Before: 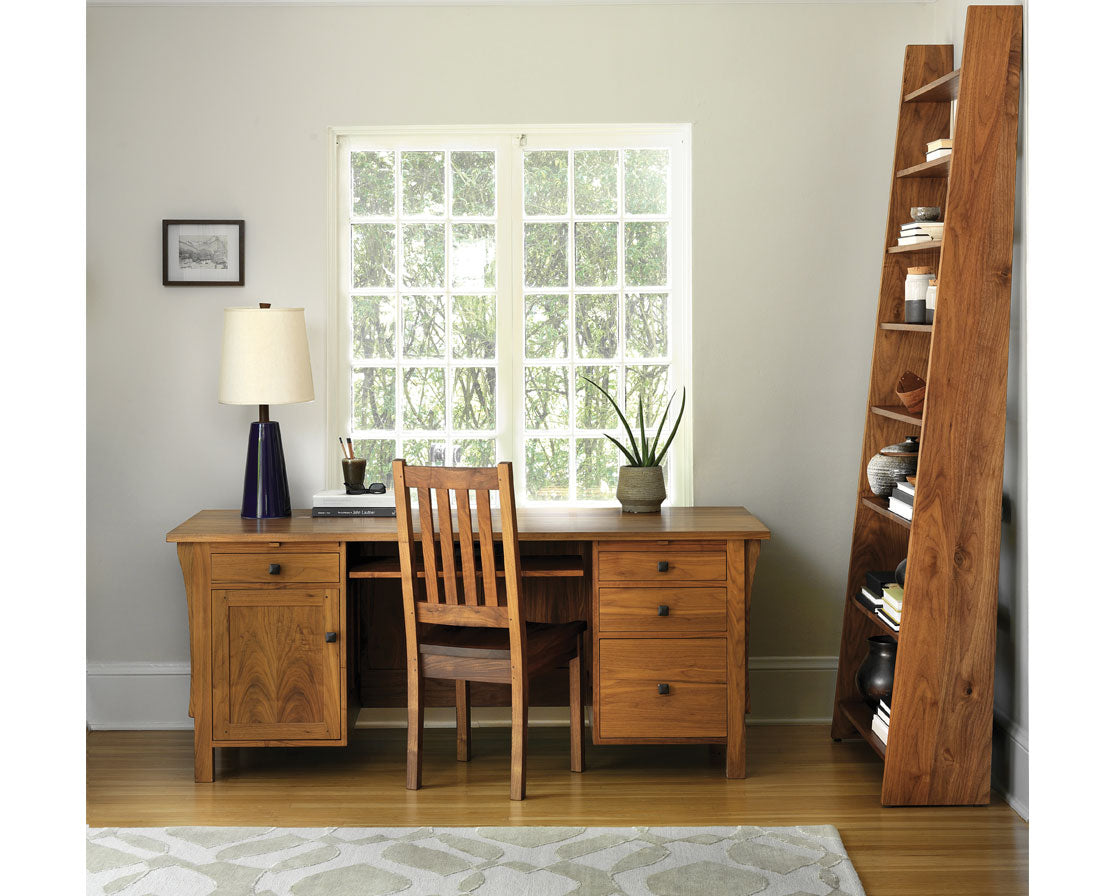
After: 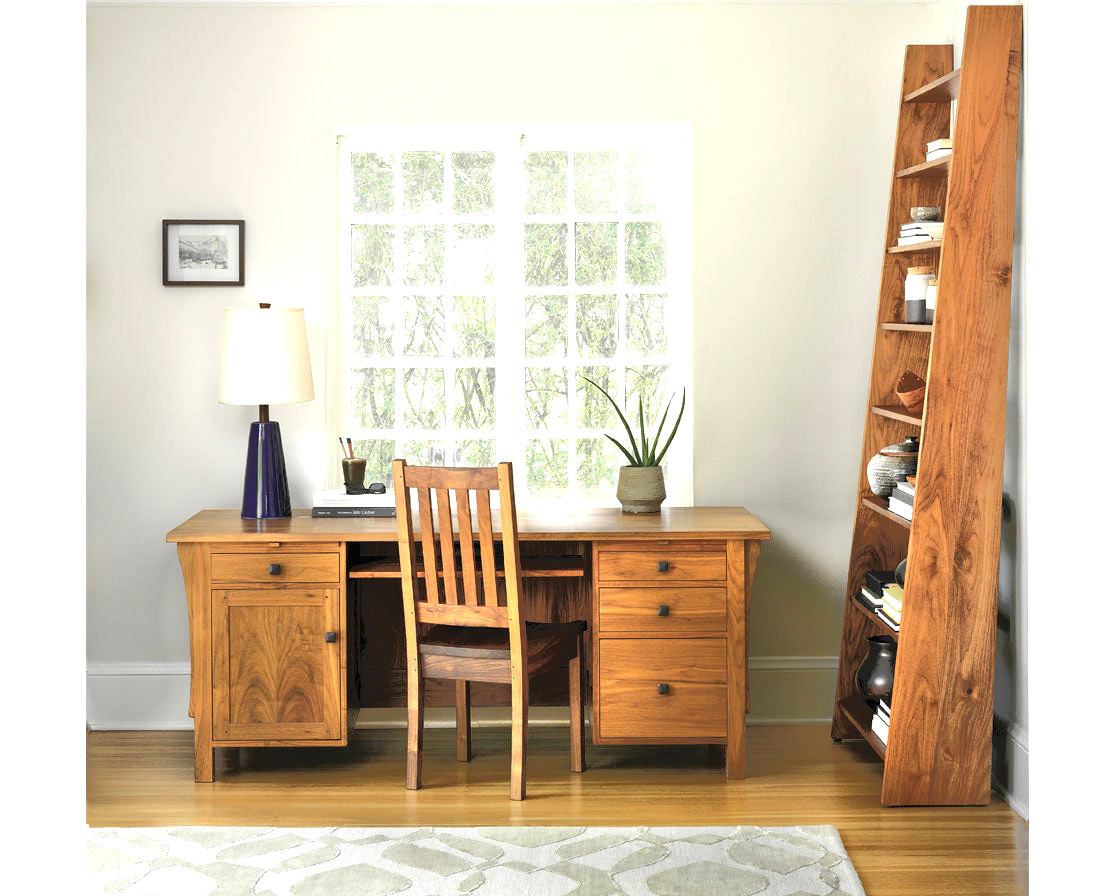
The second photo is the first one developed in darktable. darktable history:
exposure: exposure 1.158 EV, compensate exposure bias true, compensate highlight preservation false
tone equalizer: -7 EV -0.609 EV, -6 EV 0.97 EV, -5 EV -0.453 EV, -4 EV 0.469 EV, -3 EV 0.413 EV, -2 EV 0.139 EV, -1 EV -0.169 EV, +0 EV -0.39 EV
color correction: highlights b* 0.025
